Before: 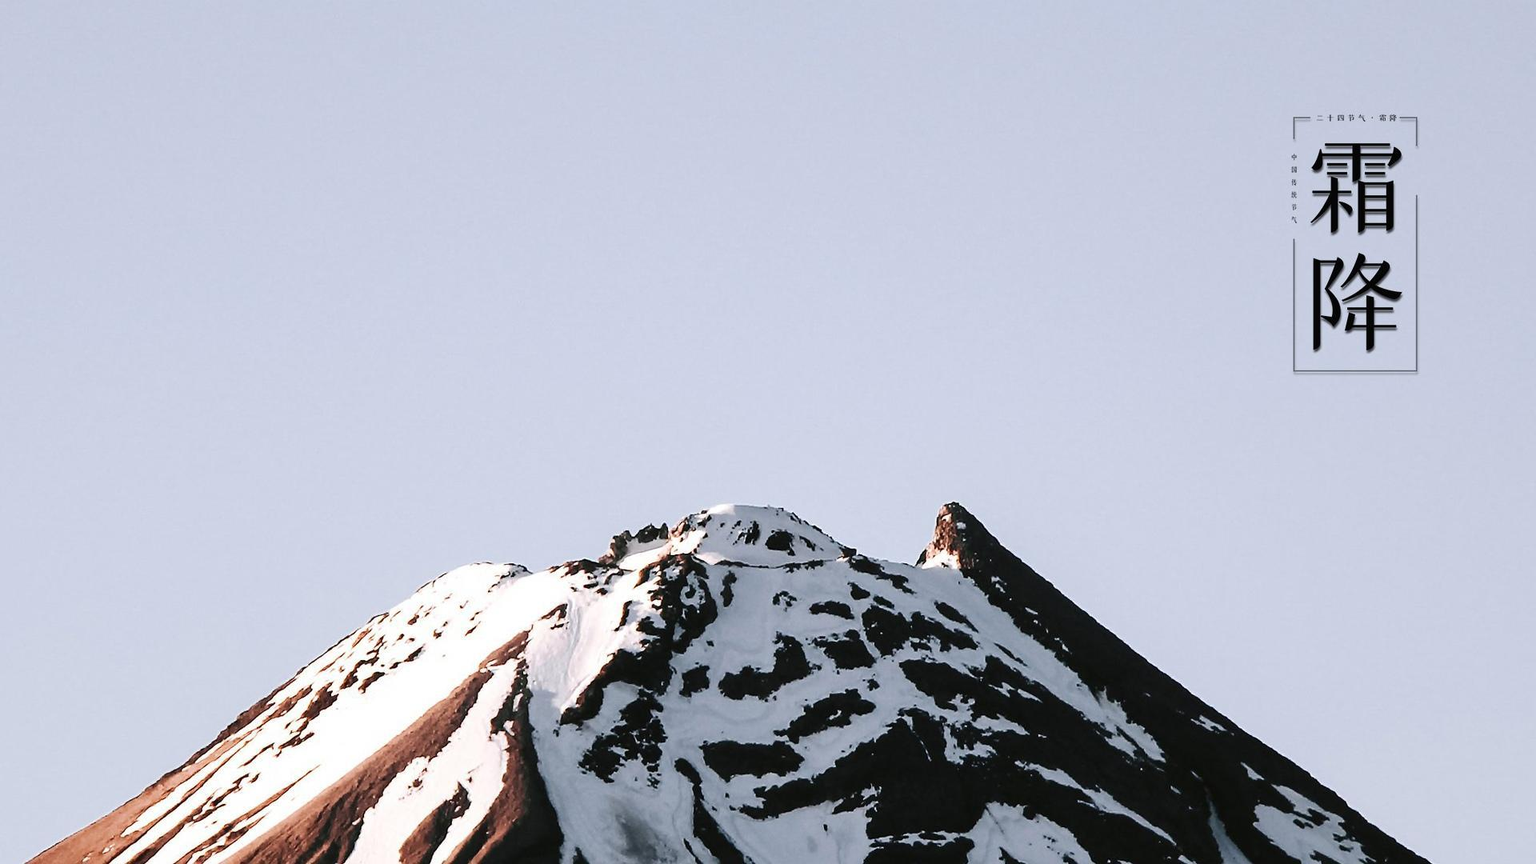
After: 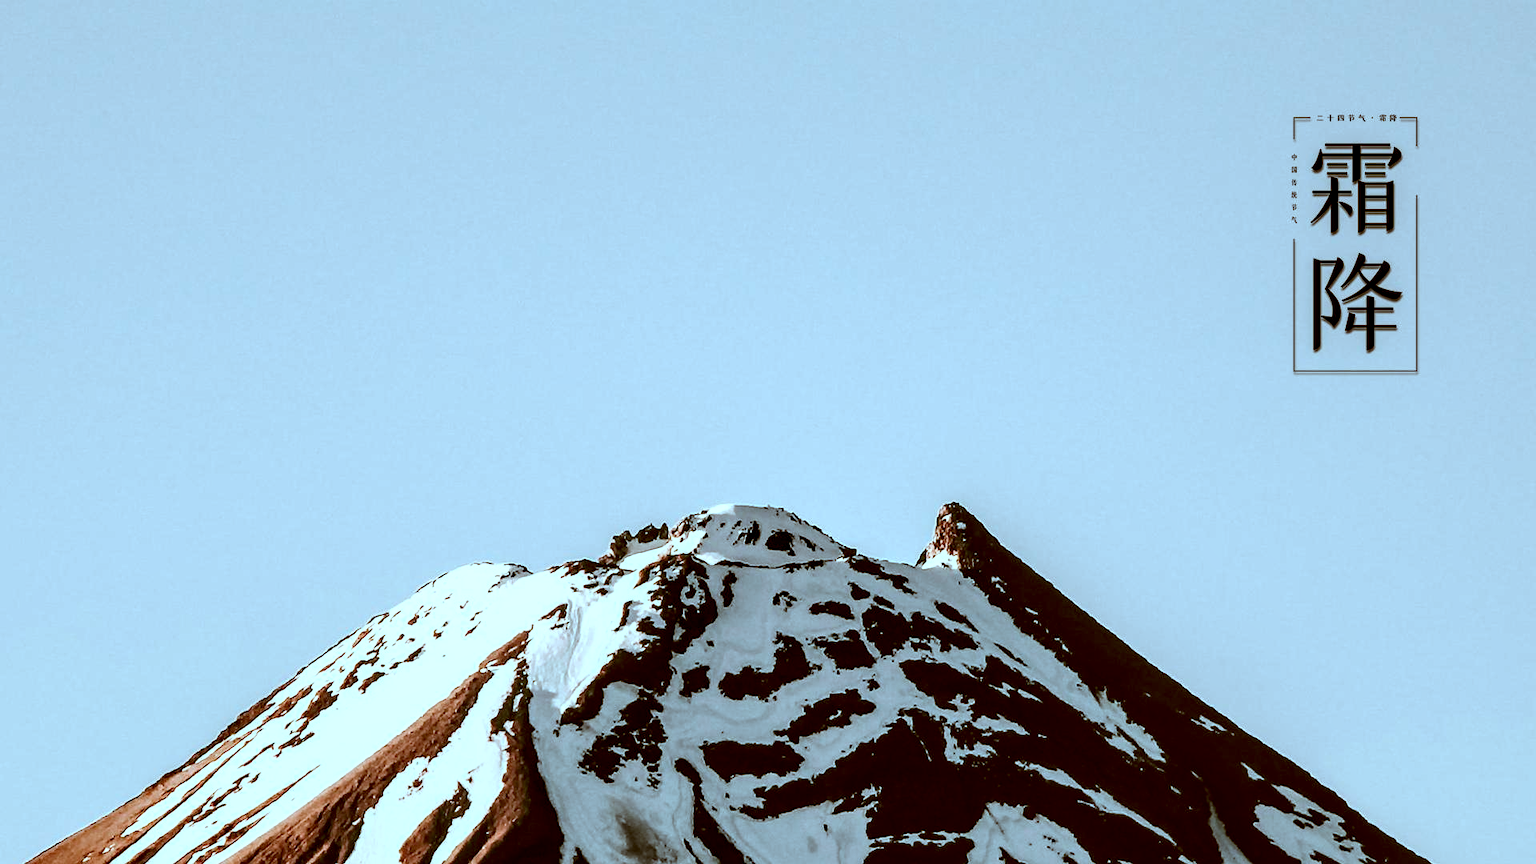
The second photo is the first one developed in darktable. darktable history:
local contrast: highlights 64%, shadows 53%, detail 169%, midtone range 0.521
color correction: highlights a* -14.84, highlights b* -16.48, shadows a* 9.96, shadows b* 30.06
